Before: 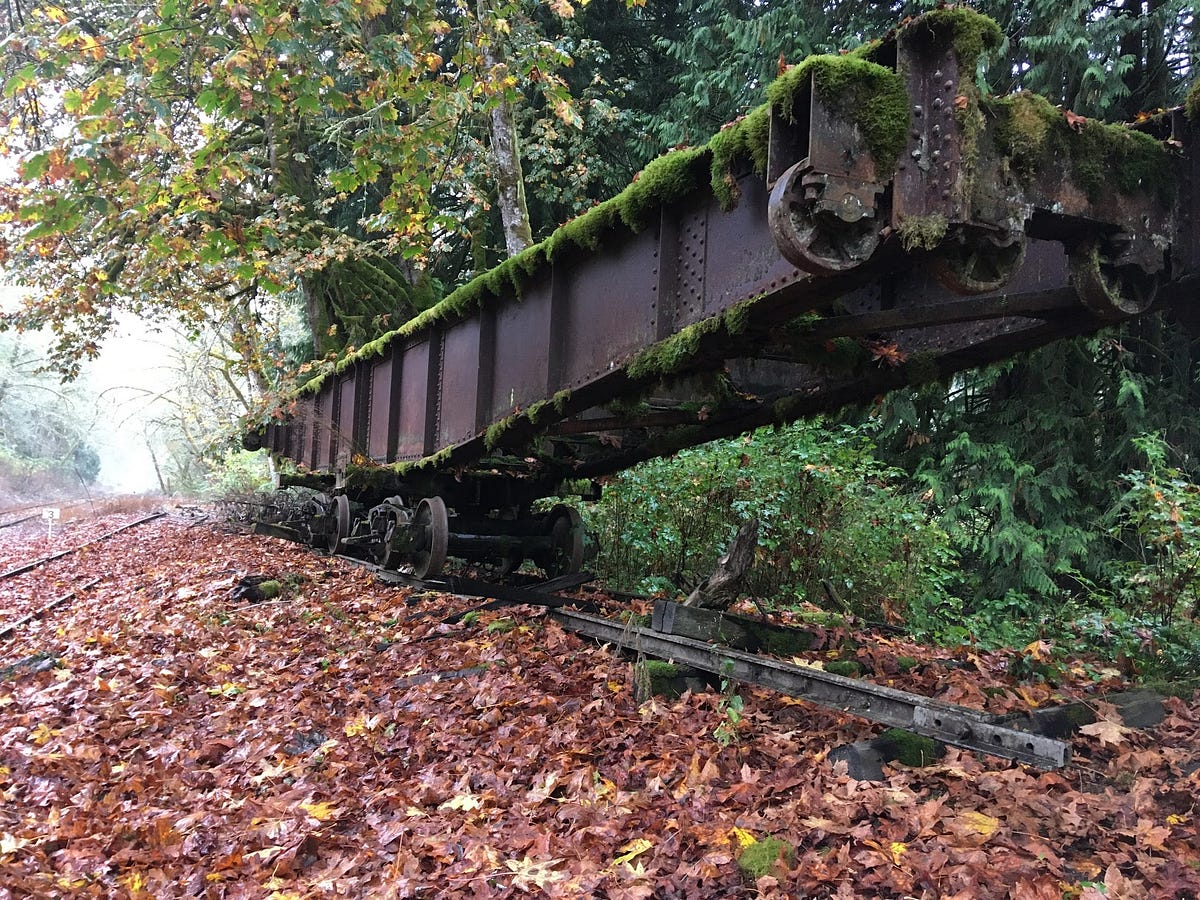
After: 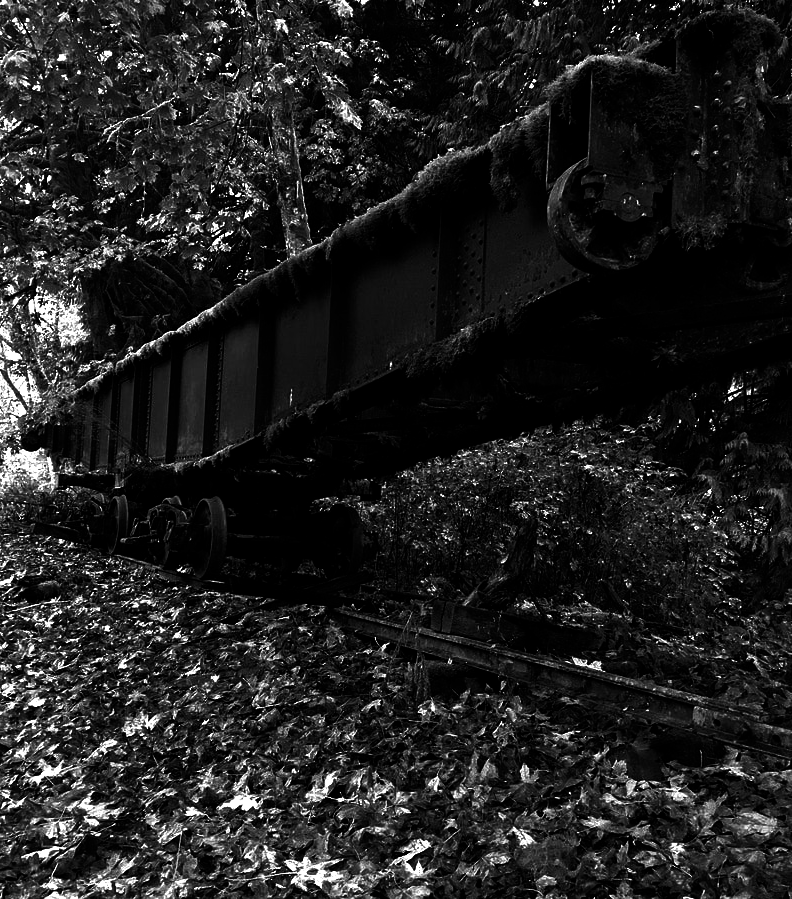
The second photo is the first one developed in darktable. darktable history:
crop and rotate: left 18.442%, right 15.508%
contrast brightness saturation: contrast 0.02, brightness -1, saturation -1
color balance rgb: linear chroma grading › shadows 10%, linear chroma grading › highlights 10%, linear chroma grading › global chroma 15%, linear chroma grading › mid-tones 15%, perceptual saturation grading › global saturation 40%, perceptual saturation grading › highlights -25%, perceptual saturation grading › mid-tones 35%, perceptual saturation grading › shadows 35%, perceptual brilliance grading › global brilliance 11.29%, global vibrance 11.29%
